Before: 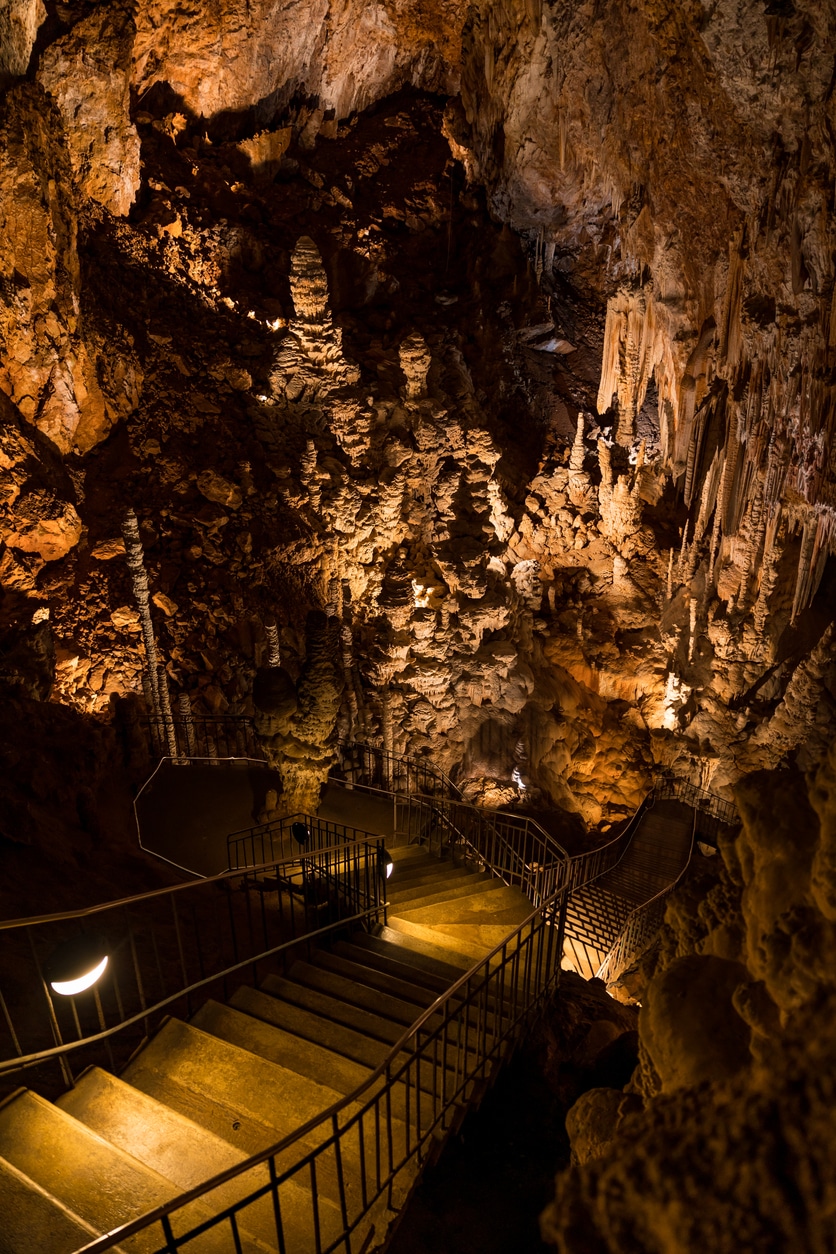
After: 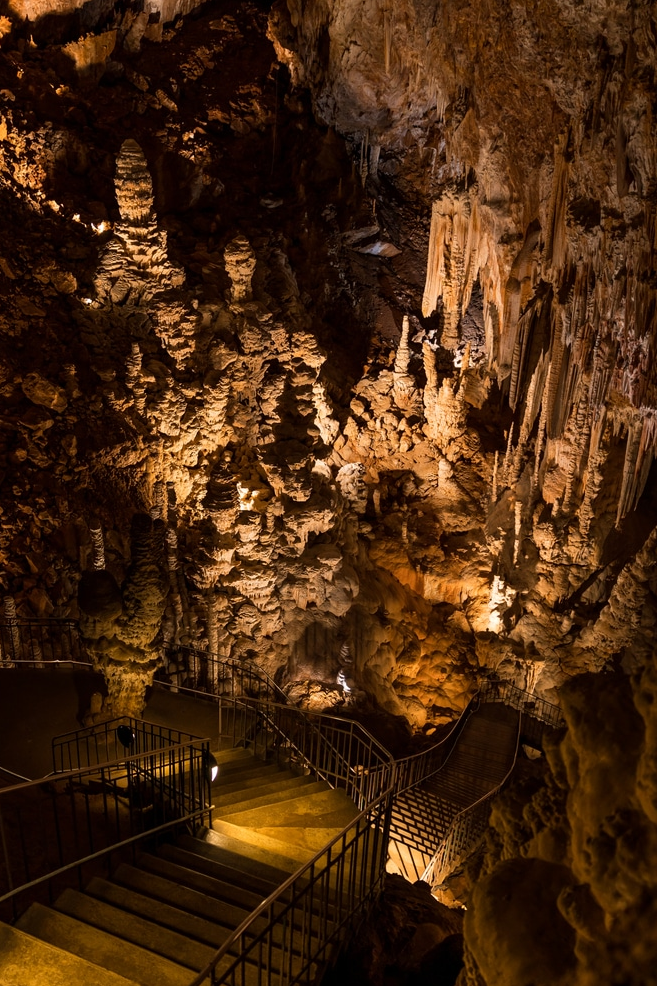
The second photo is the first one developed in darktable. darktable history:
crop and rotate: left 20.954%, top 7.791%, right 0.444%, bottom 13.556%
